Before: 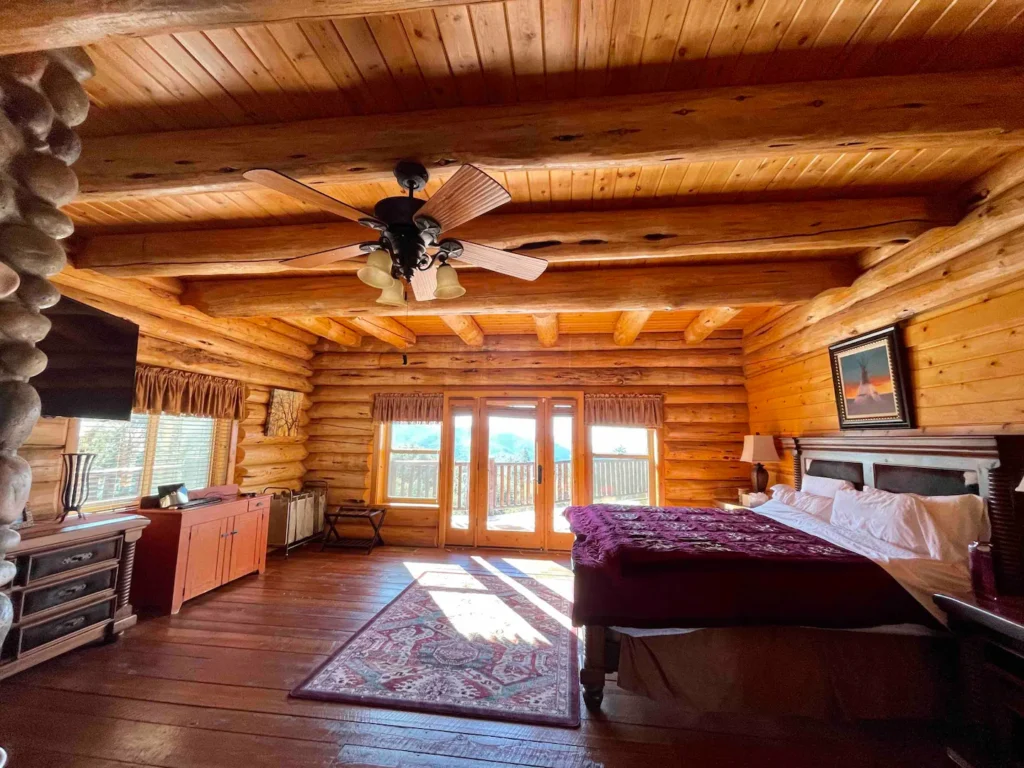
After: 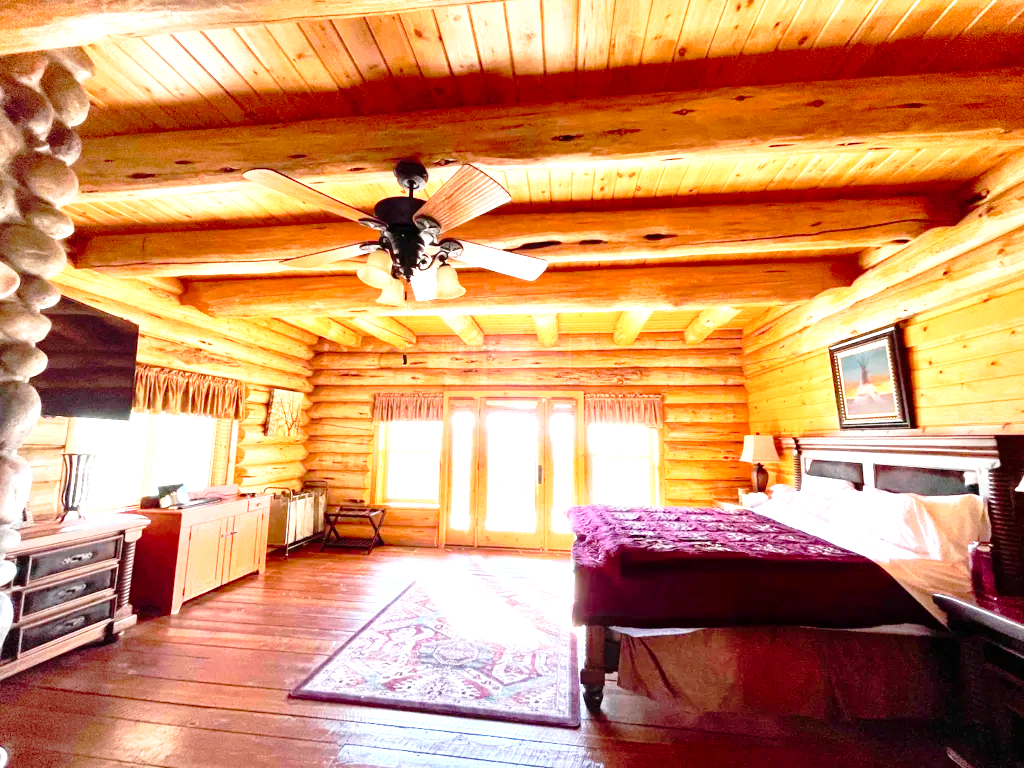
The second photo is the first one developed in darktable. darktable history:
exposure: black level correction 0, exposure 1.749 EV, compensate highlight preservation false
local contrast: mode bilateral grid, contrast 20, coarseness 49, detail 119%, midtone range 0.2
tone curve: curves: ch0 [(0, 0) (0.088, 0.042) (0.208, 0.176) (0.257, 0.267) (0.406, 0.483) (0.489, 0.556) (0.667, 0.73) (0.793, 0.851) (0.994, 0.974)]; ch1 [(0, 0) (0.161, 0.092) (0.35, 0.33) (0.392, 0.392) (0.457, 0.467) (0.505, 0.497) (0.537, 0.518) (0.553, 0.53) (0.58, 0.567) (0.739, 0.697) (1, 1)]; ch2 [(0, 0) (0.346, 0.362) (0.448, 0.419) (0.502, 0.499) (0.533, 0.517) (0.556, 0.533) (0.629, 0.619) (0.717, 0.678) (1, 1)], preserve colors none
